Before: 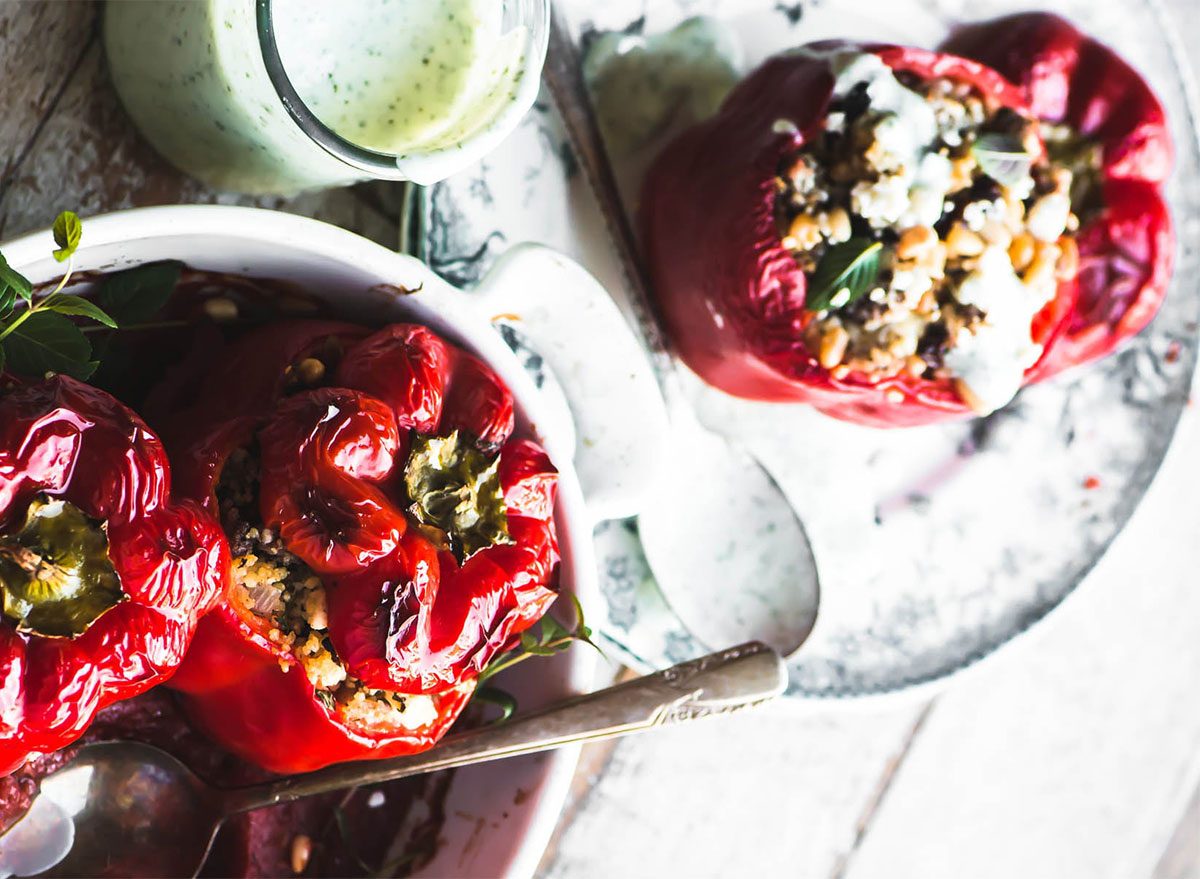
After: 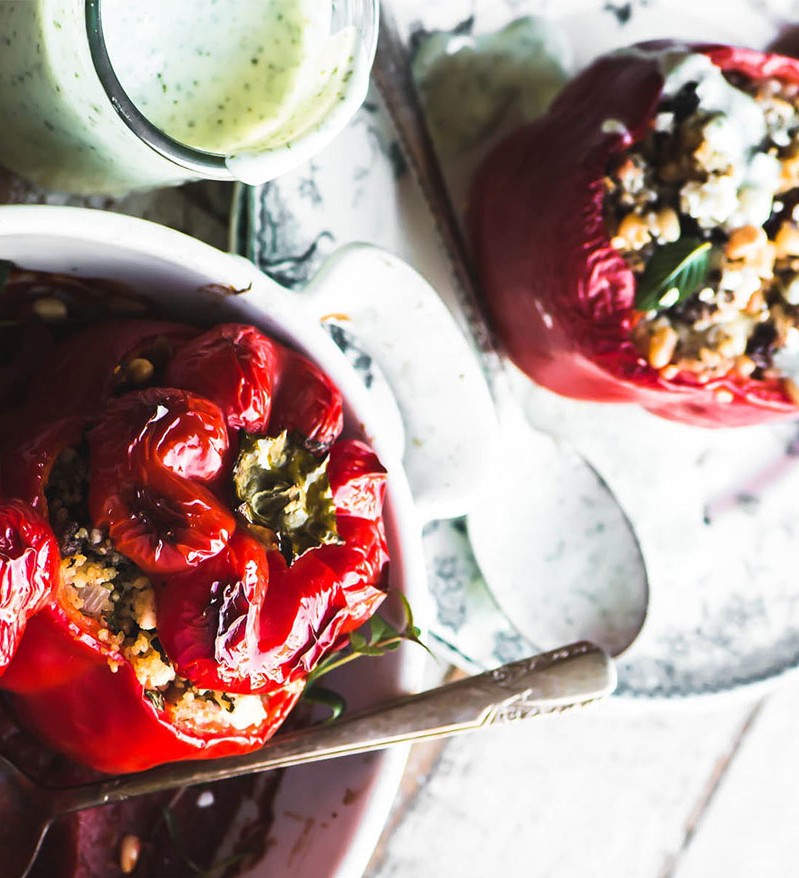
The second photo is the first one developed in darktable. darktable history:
crop and rotate: left 14.302%, right 19.089%
